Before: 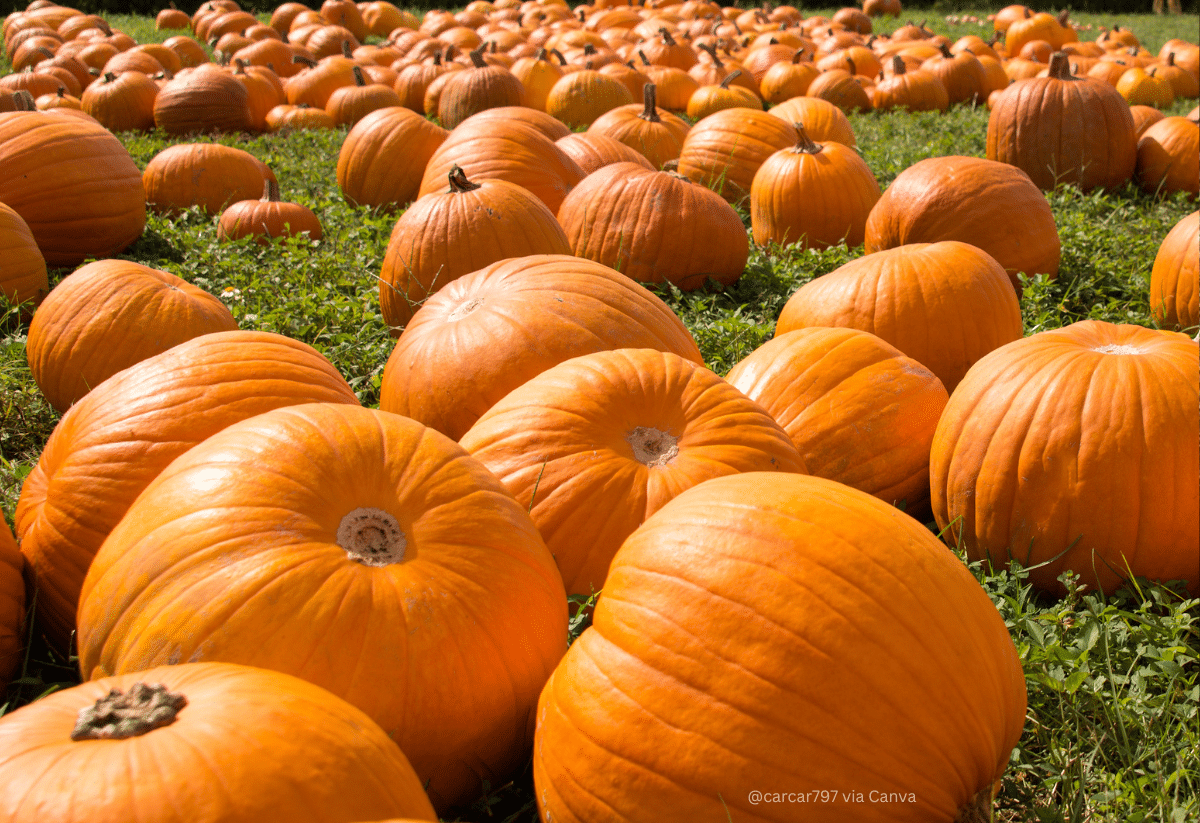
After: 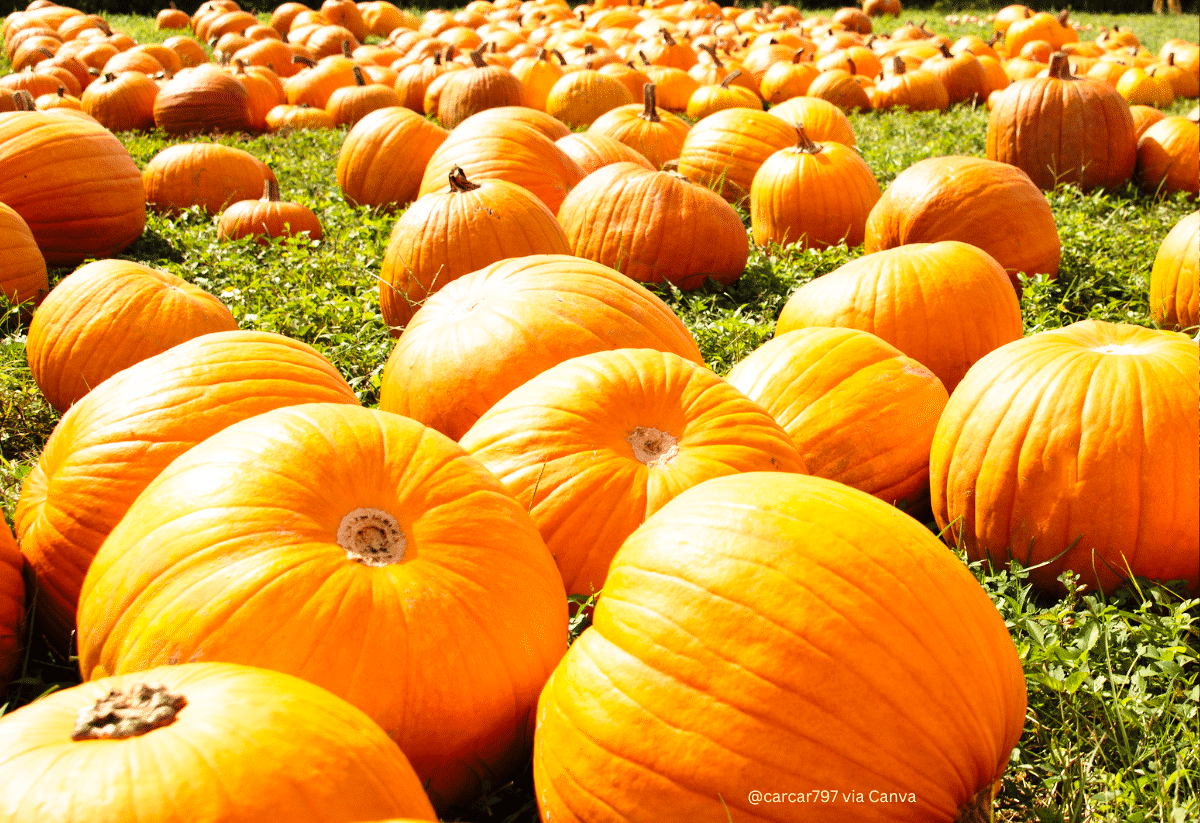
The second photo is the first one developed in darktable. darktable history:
base curve: curves: ch0 [(0, 0) (0.026, 0.03) (0.109, 0.232) (0.351, 0.748) (0.669, 0.968) (1, 1)], preserve colors none
sharpen: radius 5.338, amount 0.314, threshold 26.356
